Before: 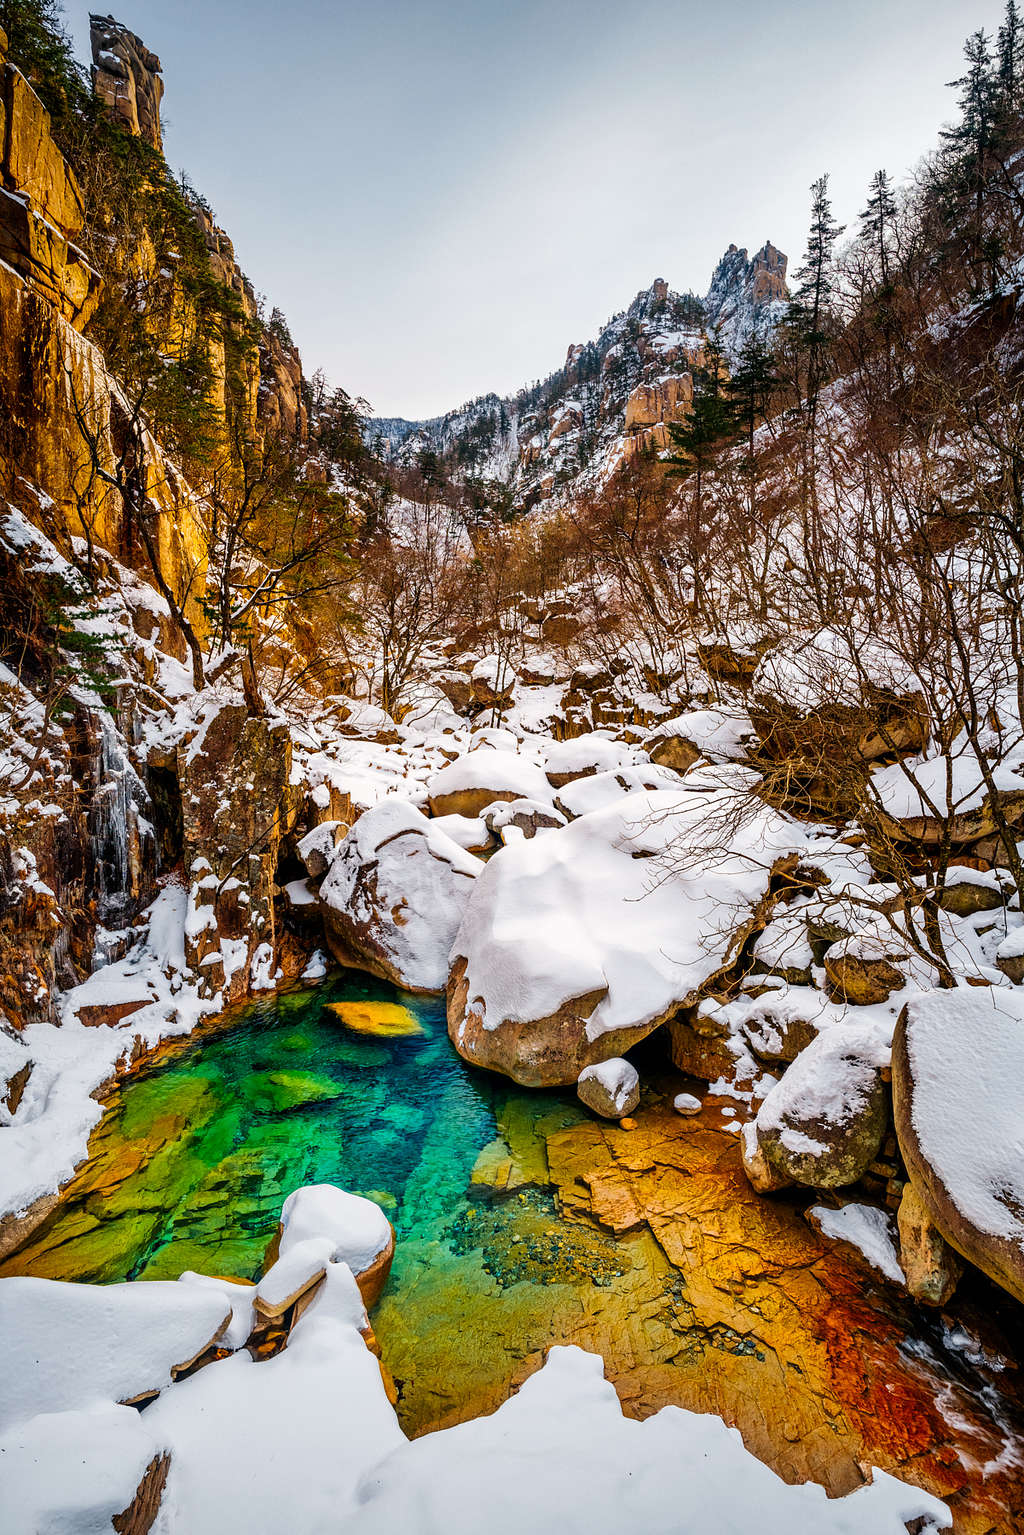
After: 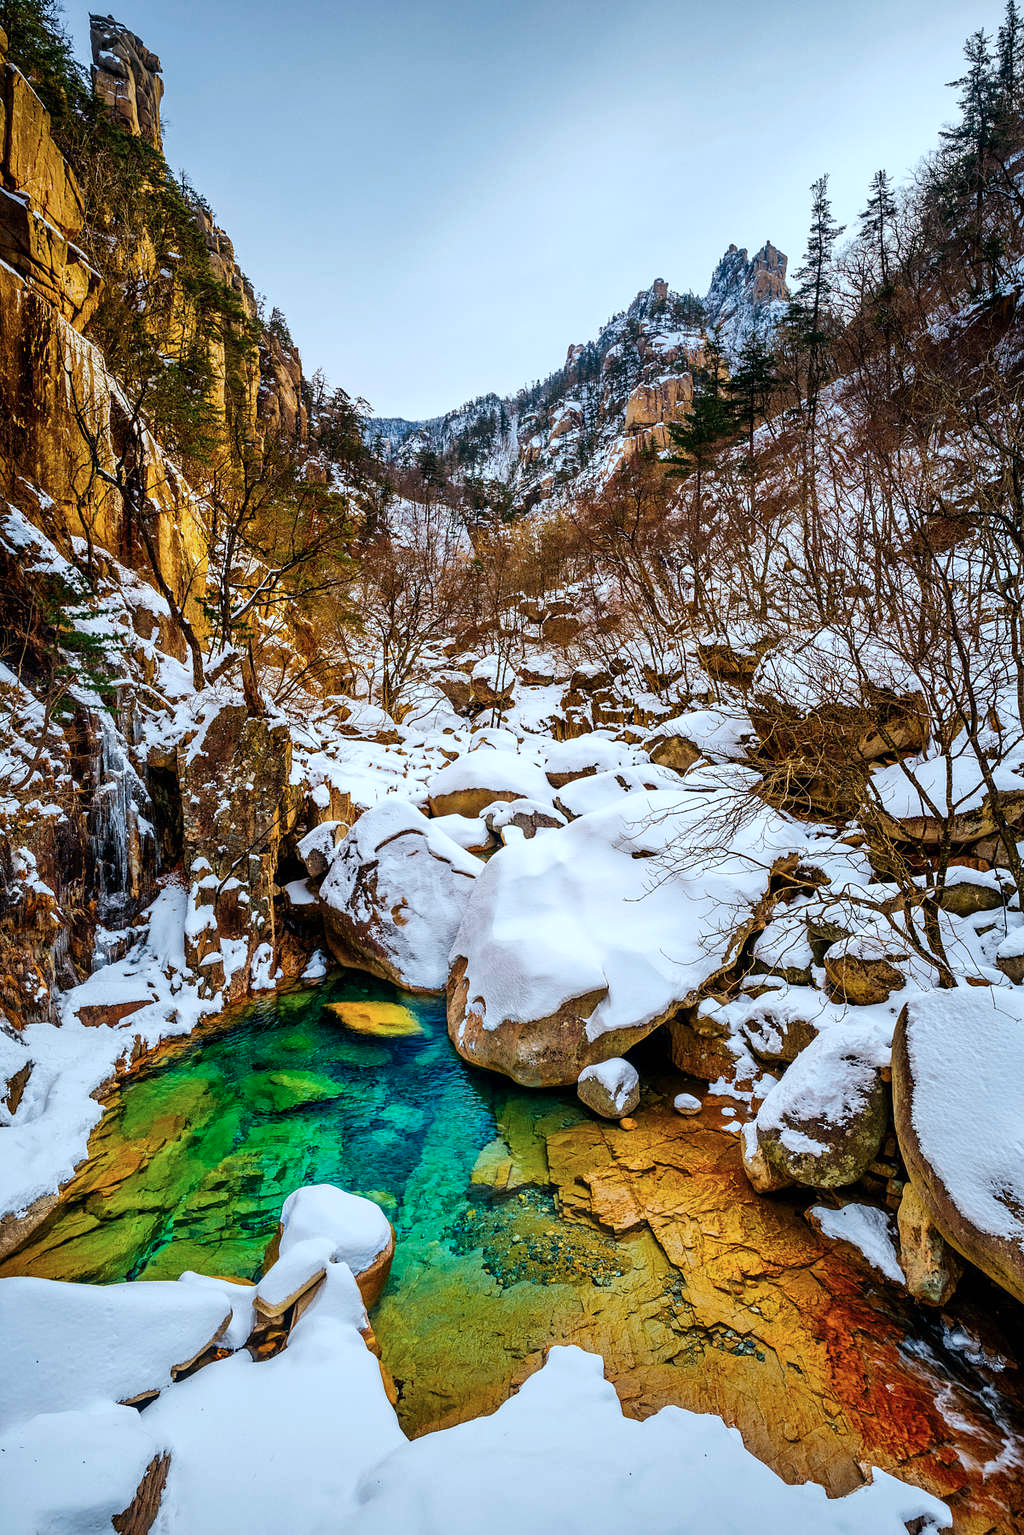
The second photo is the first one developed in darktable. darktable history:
color correction: highlights b* 0.015, saturation 0.991
color calibration: illuminant F (fluorescent), F source F9 (Cool White Deluxe 4150 K) – high CRI, x 0.374, y 0.373, temperature 4149.35 K
